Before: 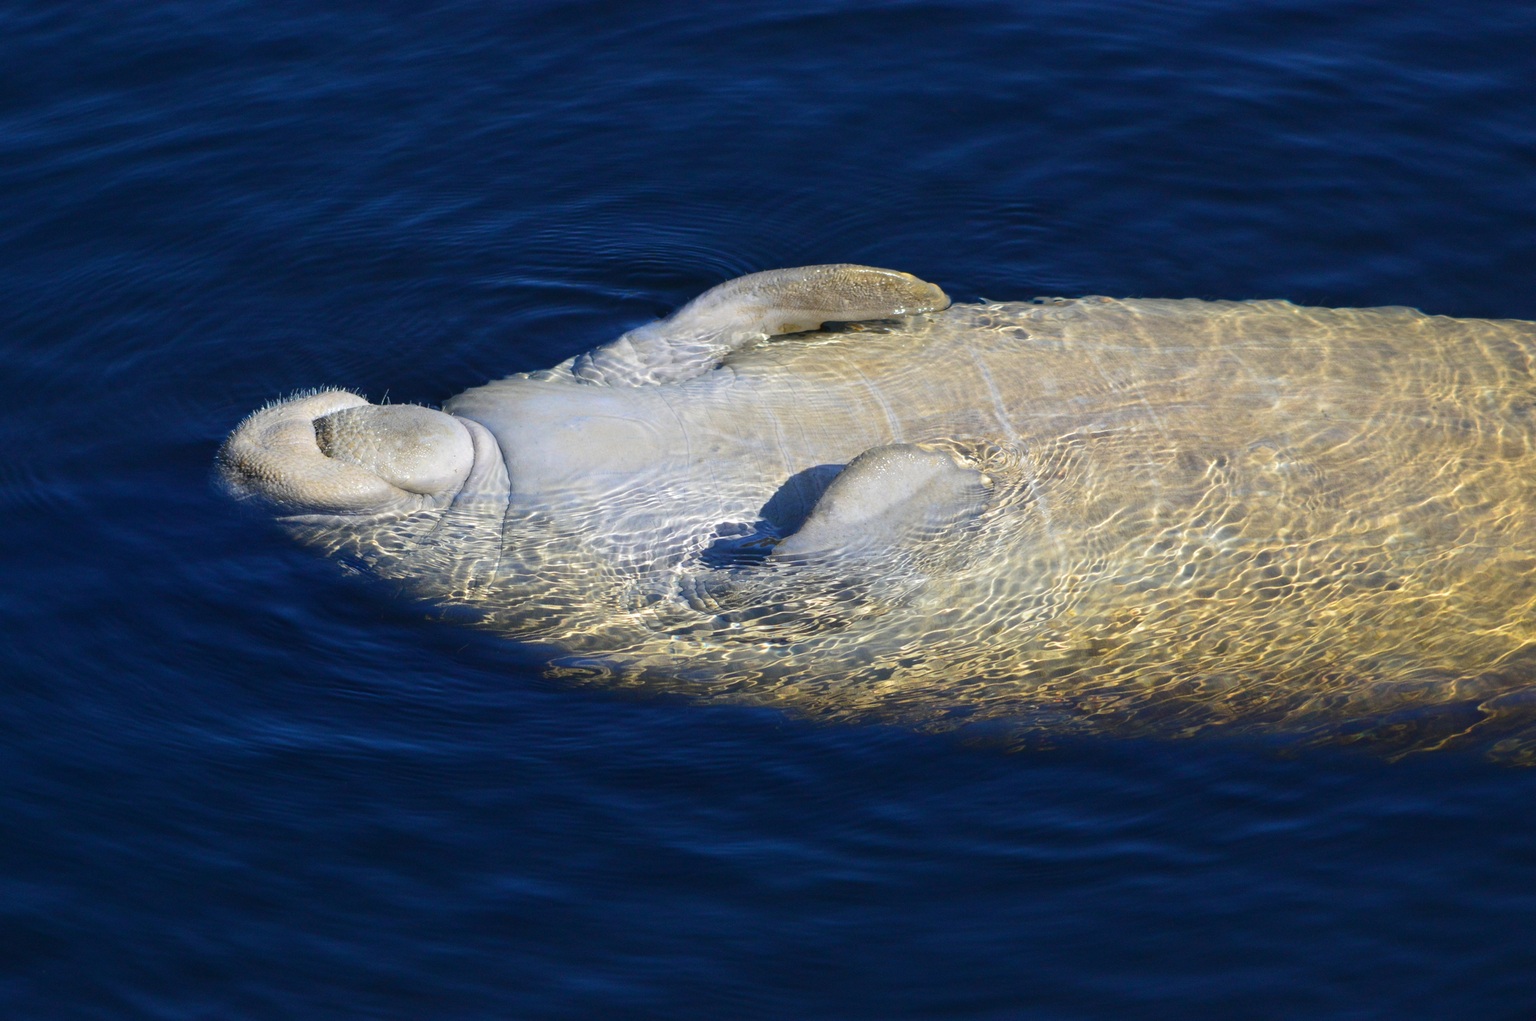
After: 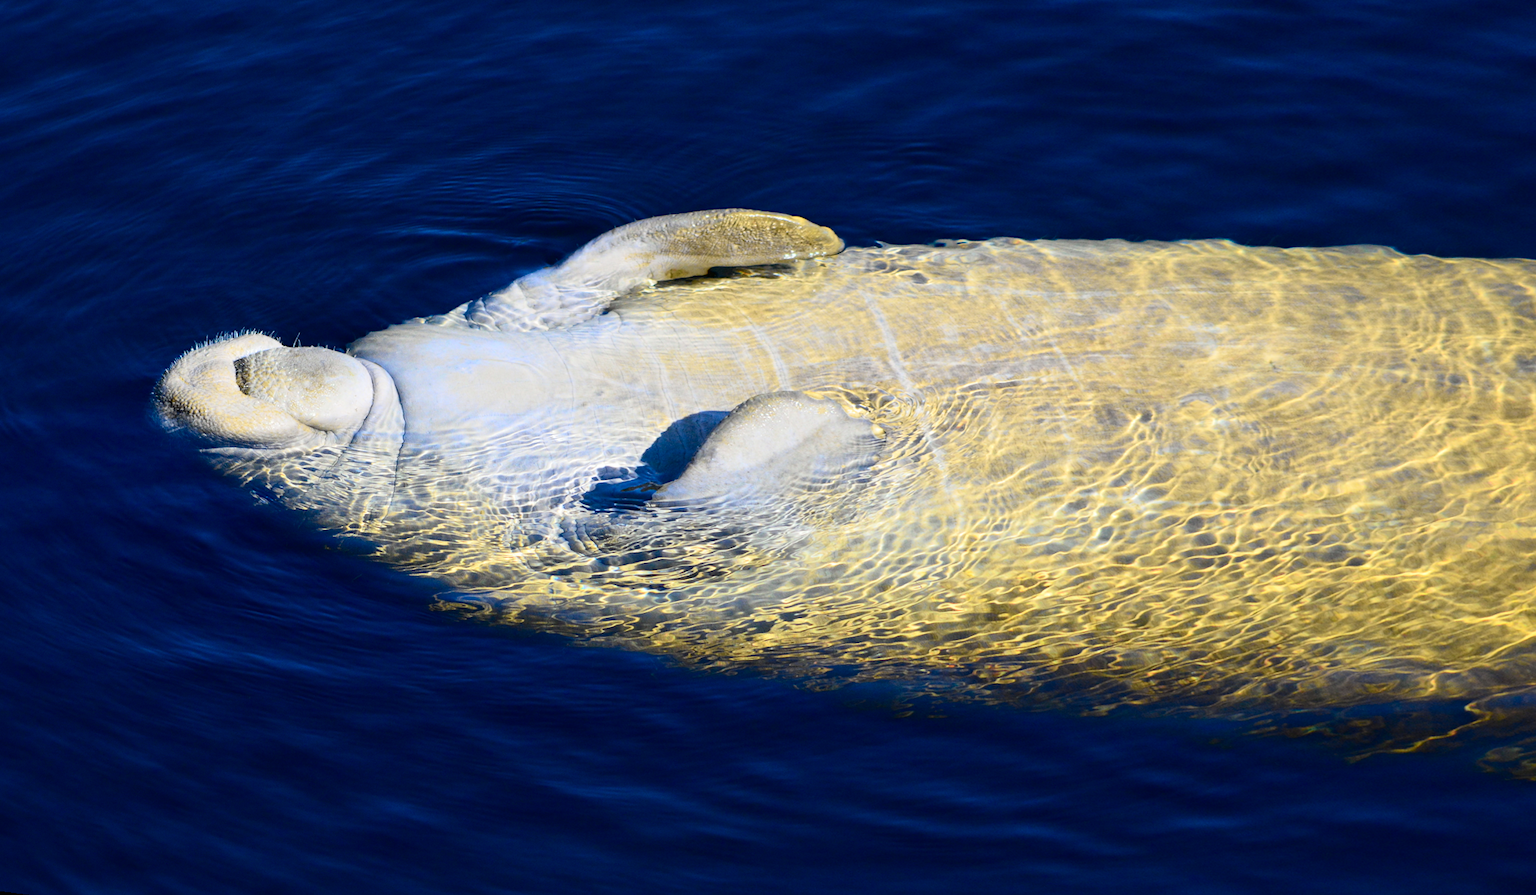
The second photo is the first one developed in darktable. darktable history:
rotate and perspective: rotation 1.69°, lens shift (vertical) -0.023, lens shift (horizontal) -0.291, crop left 0.025, crop right 0.988, crop top 0.092, crop bottom 0.842
tone curve: curves: ch0 [(0, 0.006) (0.046, 0.011) (0.13, 0.062) (0.338, 0.327) (0.494, 0.55) (0.728, 0.835) (1, 1)]; ch1 [(0, 0) (0.346, 0.324) (0.45, 0.431) (0.5, 0.5) (0.522, 0.517) (0.55, 0.57) (1, 1)]; ch2 [(0, 0) (0.453, 0.418) (0.5, 0.5) (0.526, 0.524) (0.554, 0.598) (0.622, 0.679) (0.707, 0.761) (1, 1)], color space Lab, independent channels, preserve colors none
